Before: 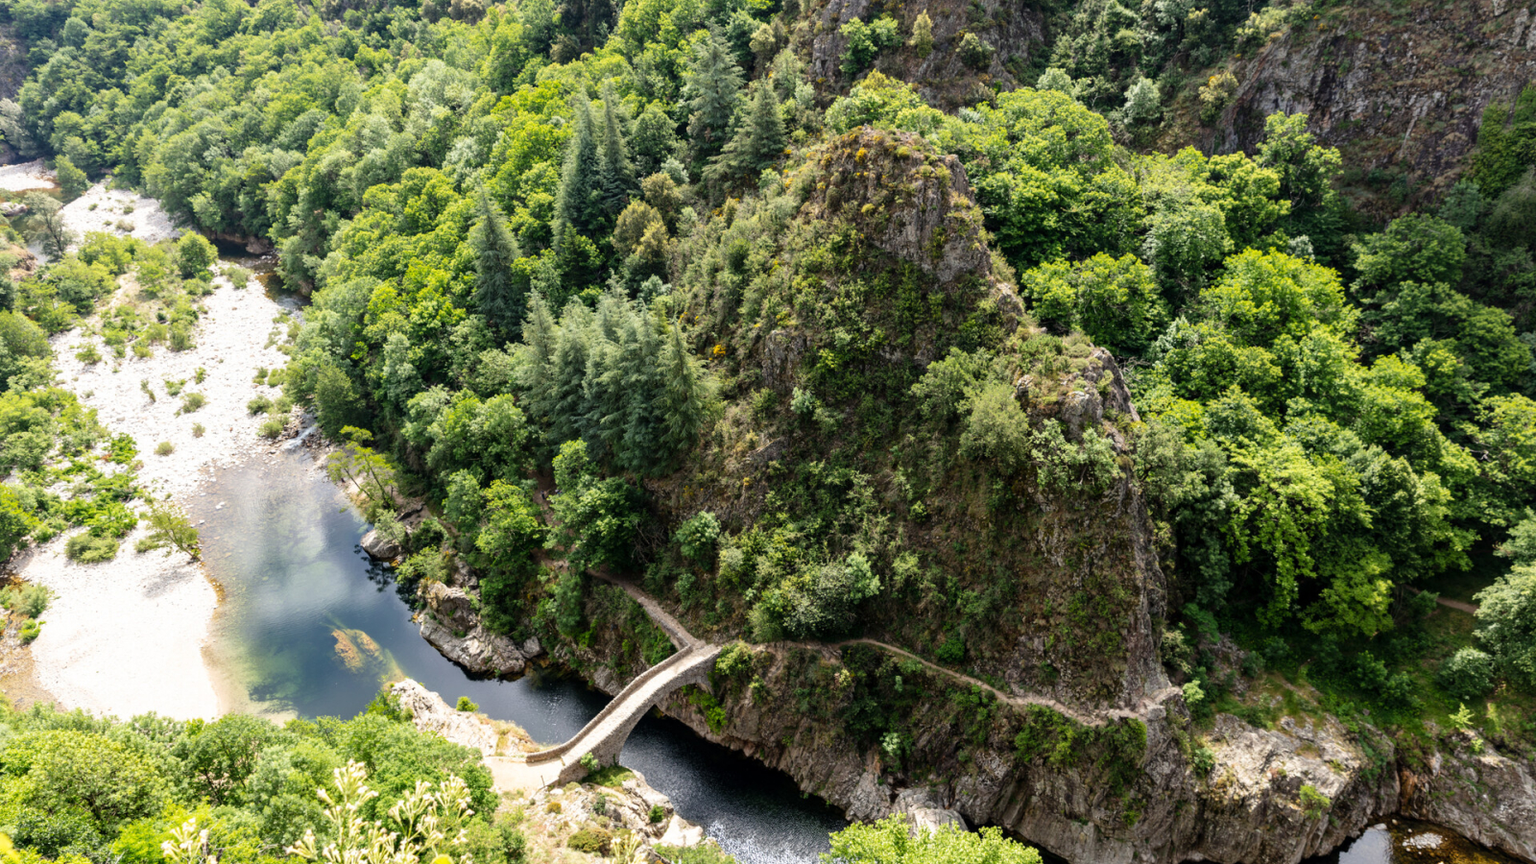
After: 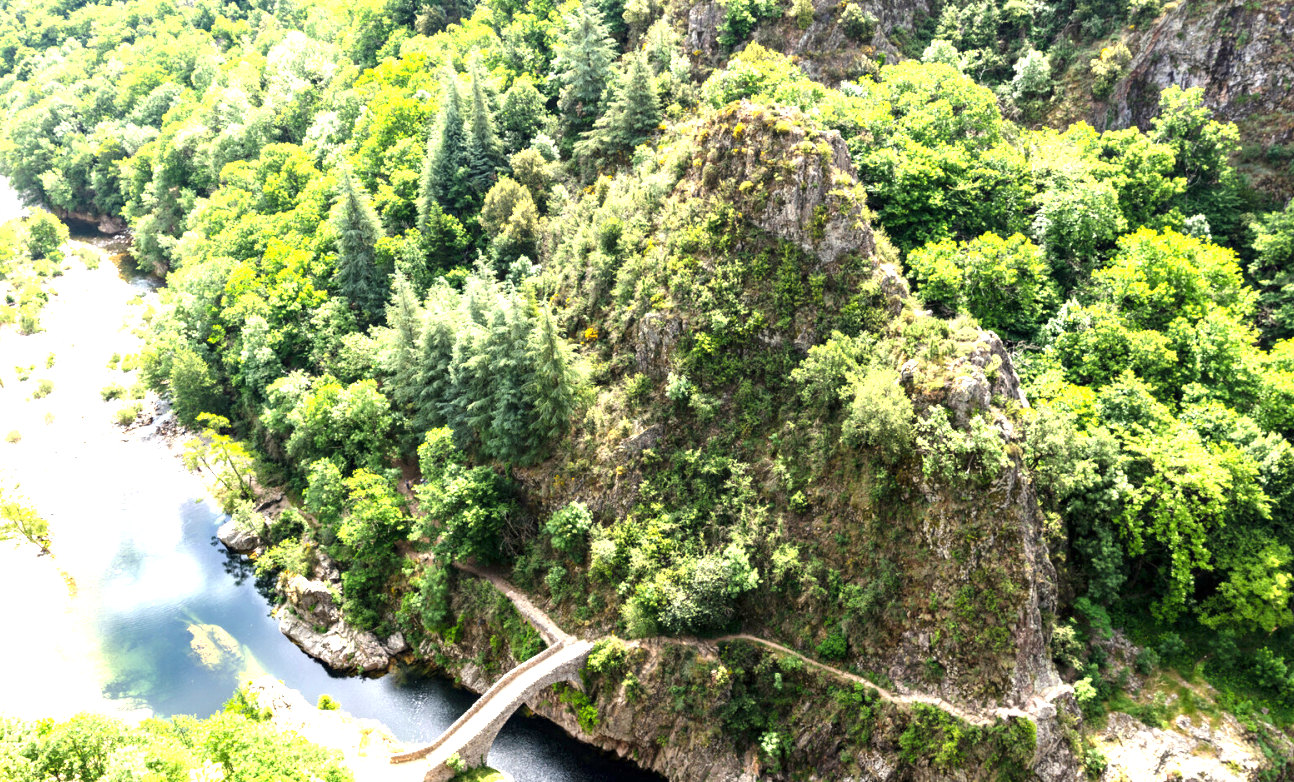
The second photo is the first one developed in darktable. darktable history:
exposure: exposure 1.5 EV, compensate highlight preservation false
crop: left 9.929%, top 3.475%, right 9.188%, bottom 9.529%
